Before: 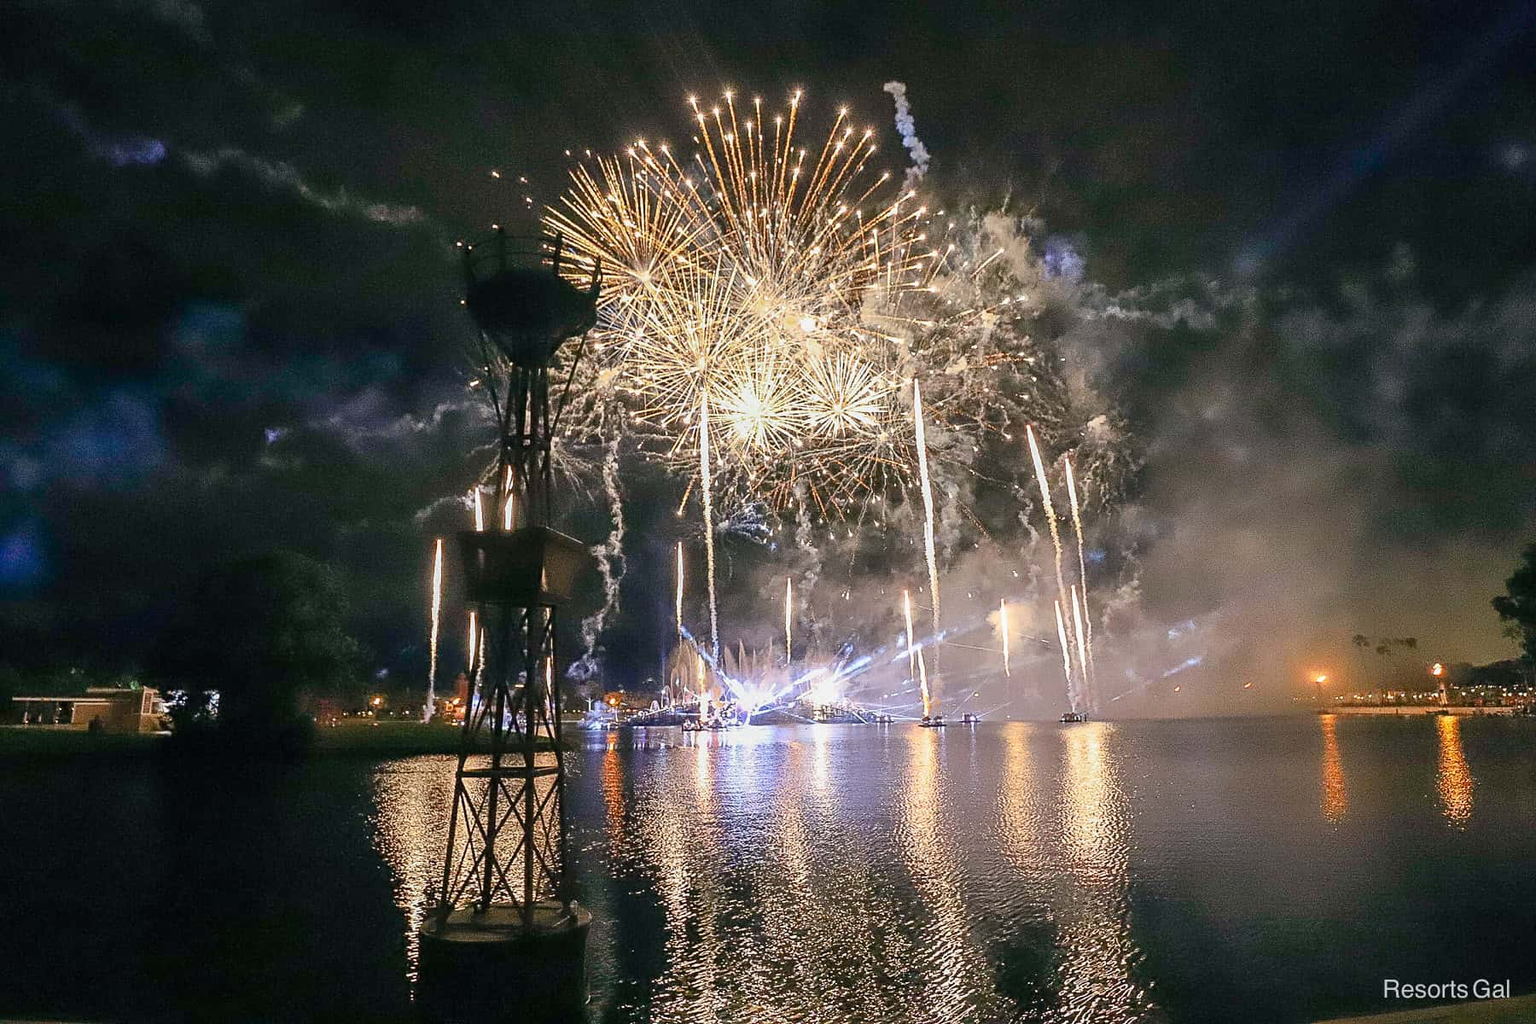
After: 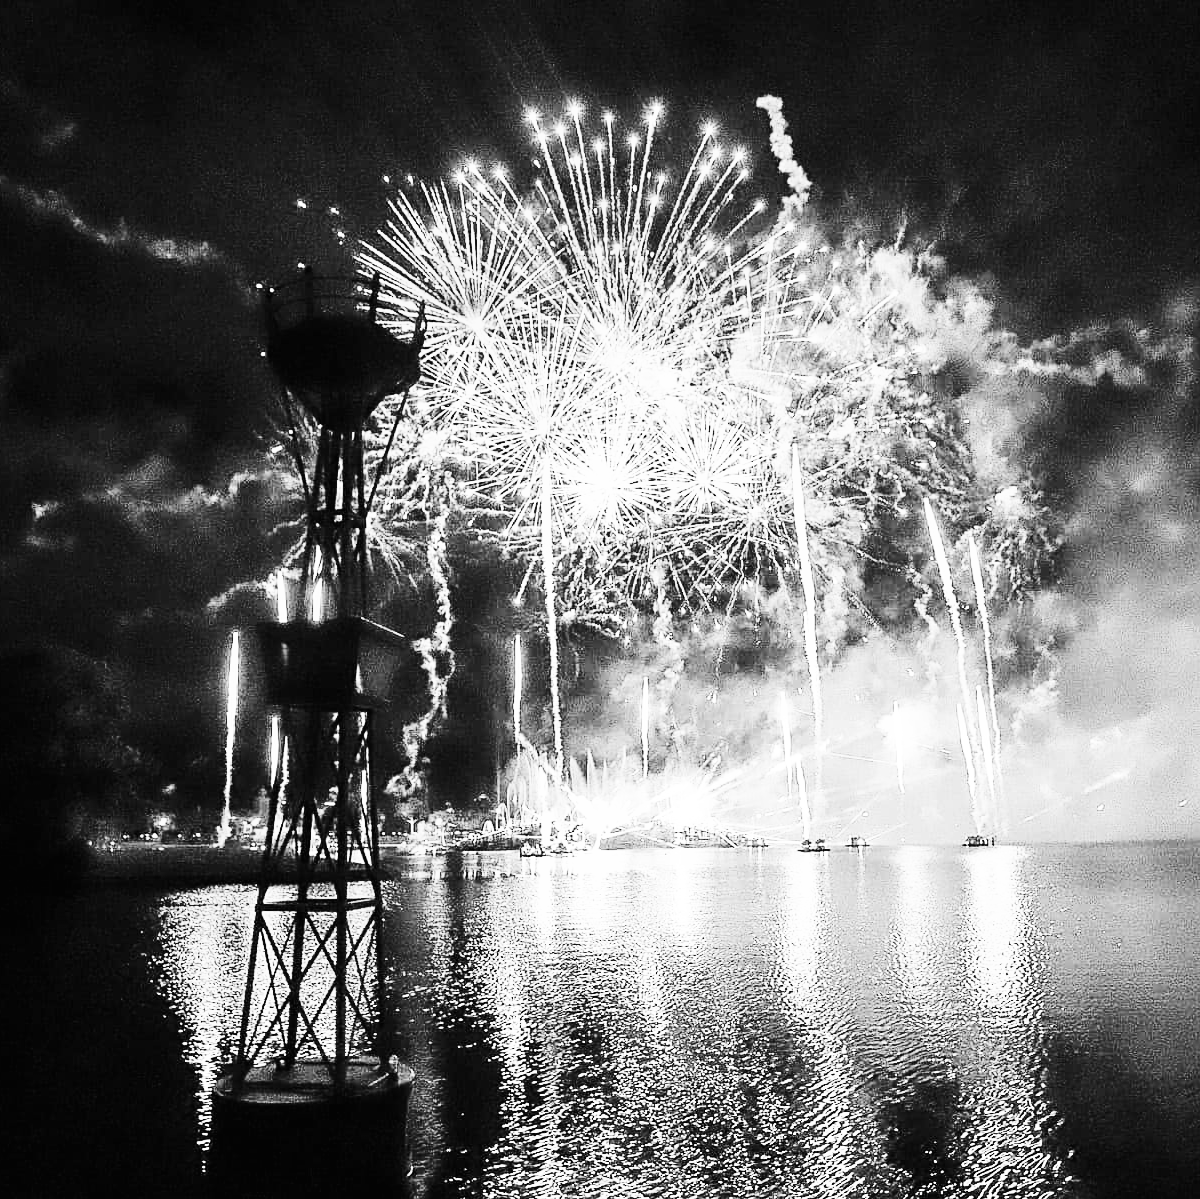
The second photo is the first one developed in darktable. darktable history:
crop and rotate: left 15.546%, right 17.787%
contrast brightness saturation: contrast 0.26, brightness 0.02, saturation 0.87
base curve: curves: ch0 [(0, 0.003) (0.001, 0.002) (0.006, 0.004) (0.02, 0.022) (0.048, 0.086) (0.094, 0.234) (0.162, 0.431) (0.258, 0.629) (0.385, 0.8) (0.548, 0.918) (0.751, 0.988) (1, 1)], preserve colors none
monochrome: on, module defaults
